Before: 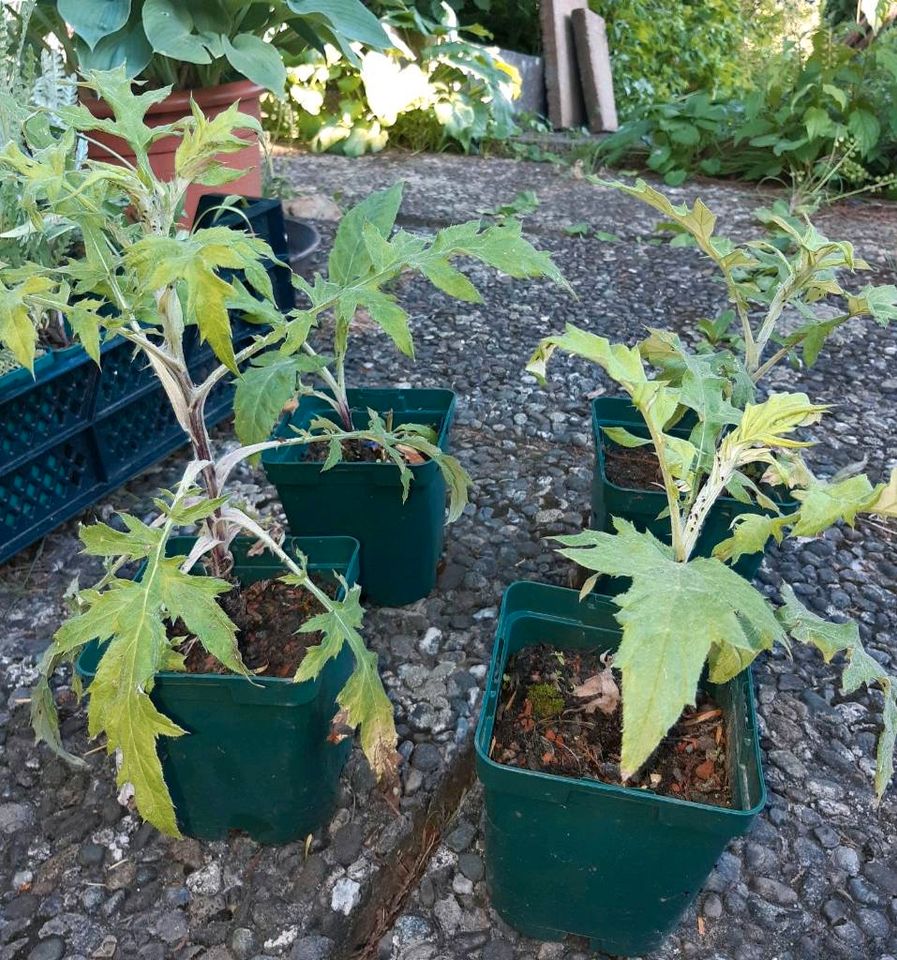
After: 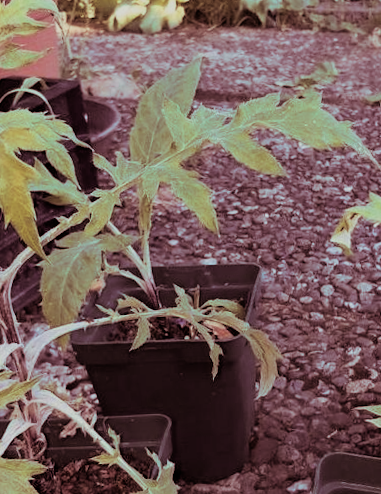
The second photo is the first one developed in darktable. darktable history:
exposure: compensate highlight preservation false
crop: left 20.248%, top 10.86%, right 35.675%, bottom 34.321%
split-toning: compress 20%
filmic rgb: black relative exposure -7.65 EV, white relative exposure 4.56 EV, hardness 3.61
rotate and perspective: rotation -2.12°, lens shift (vertical) 0.009, lens shift (horizontal) -0.008, automatic cropping original format, crop left 0.036, crop right 0.964, crop top 0.05, crop bottom 0.959
